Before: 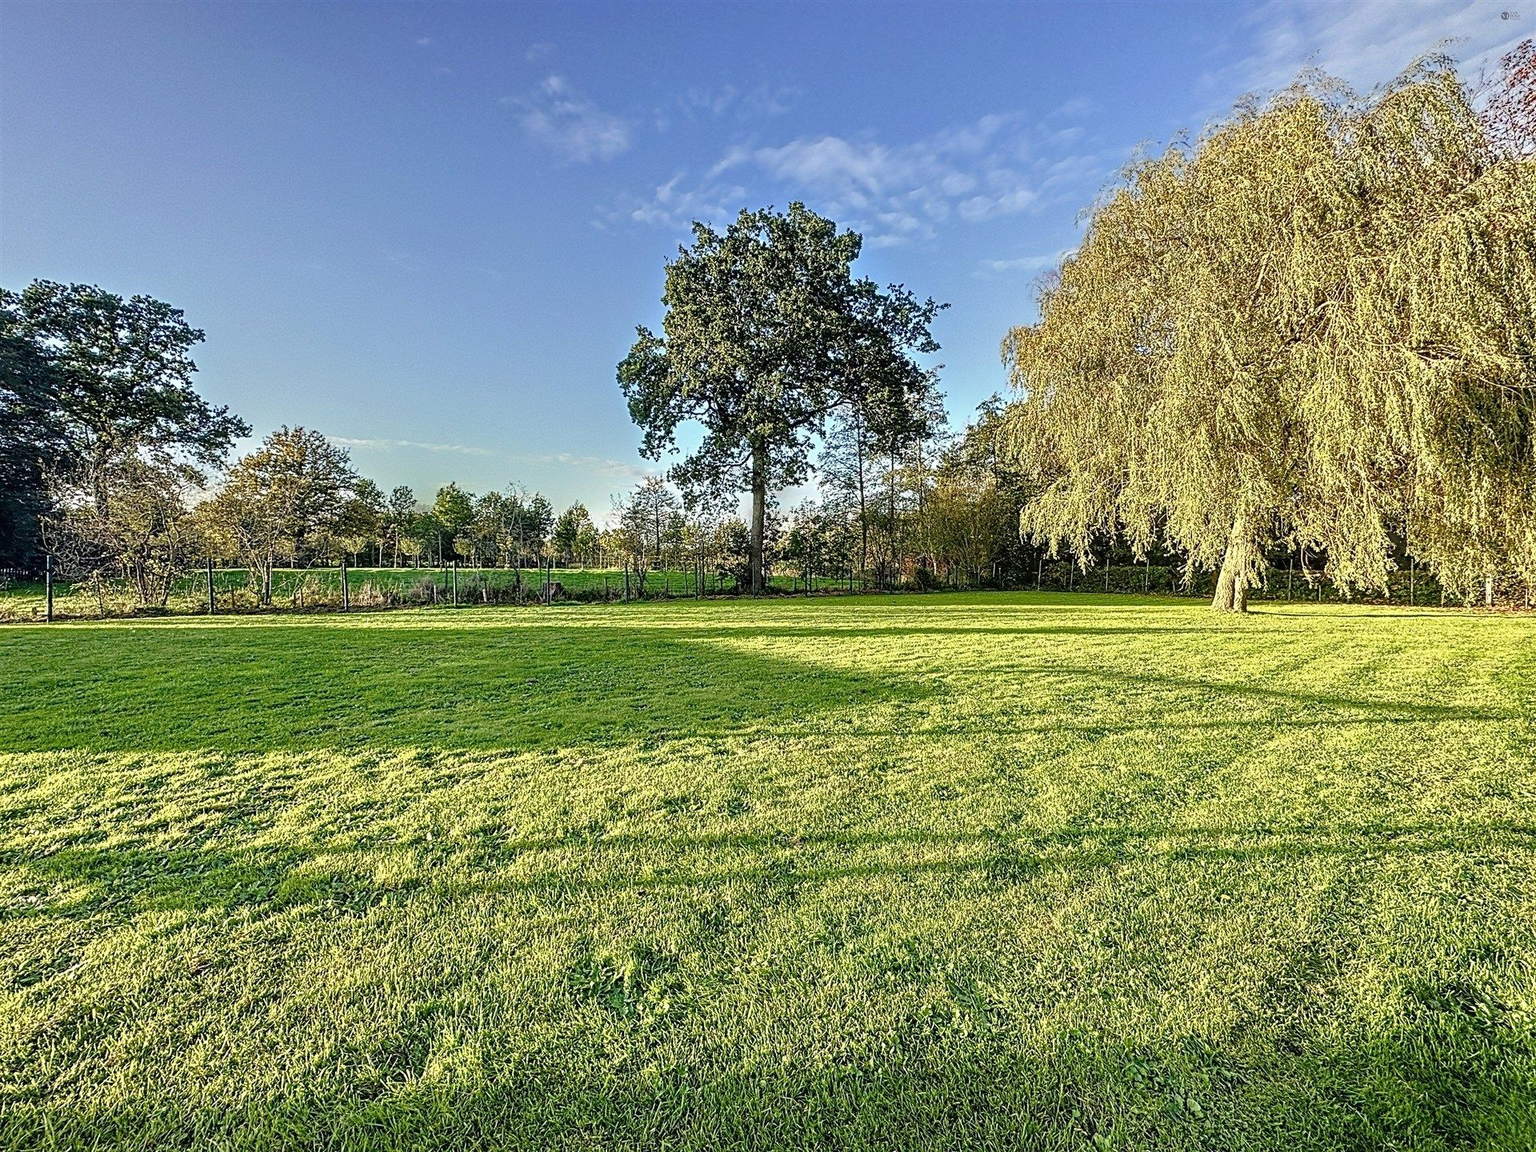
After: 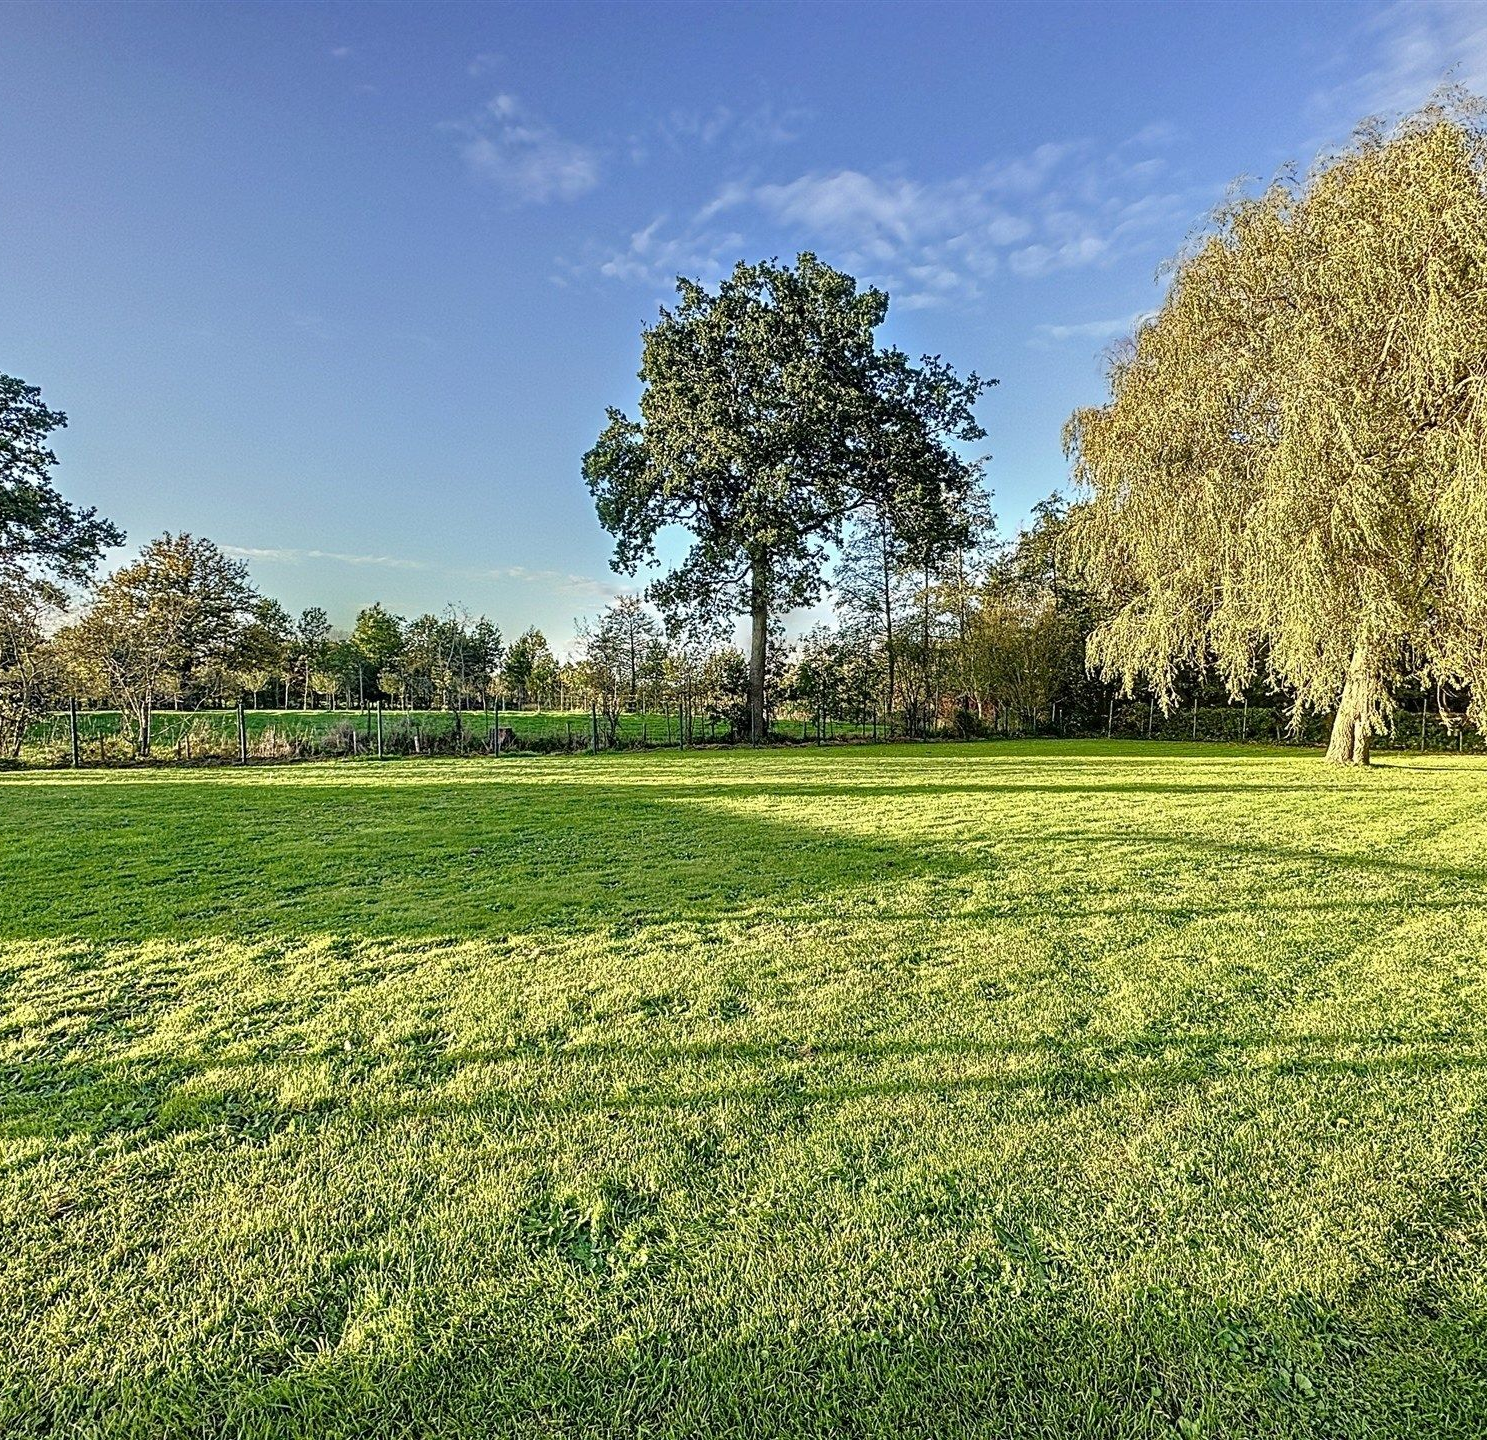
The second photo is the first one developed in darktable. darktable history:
crop: left 9.883%, right 12.661%
